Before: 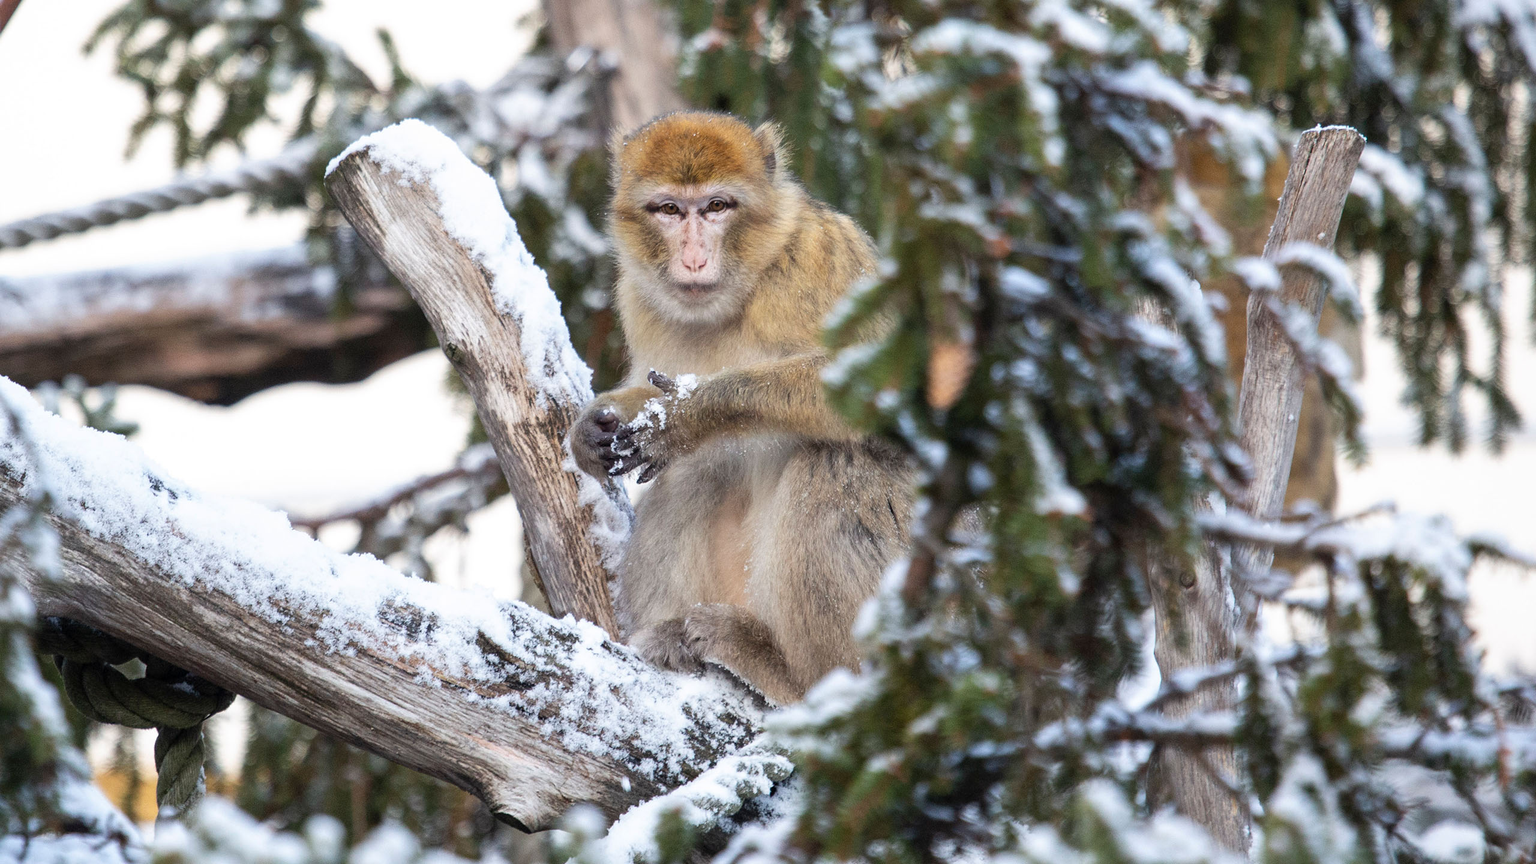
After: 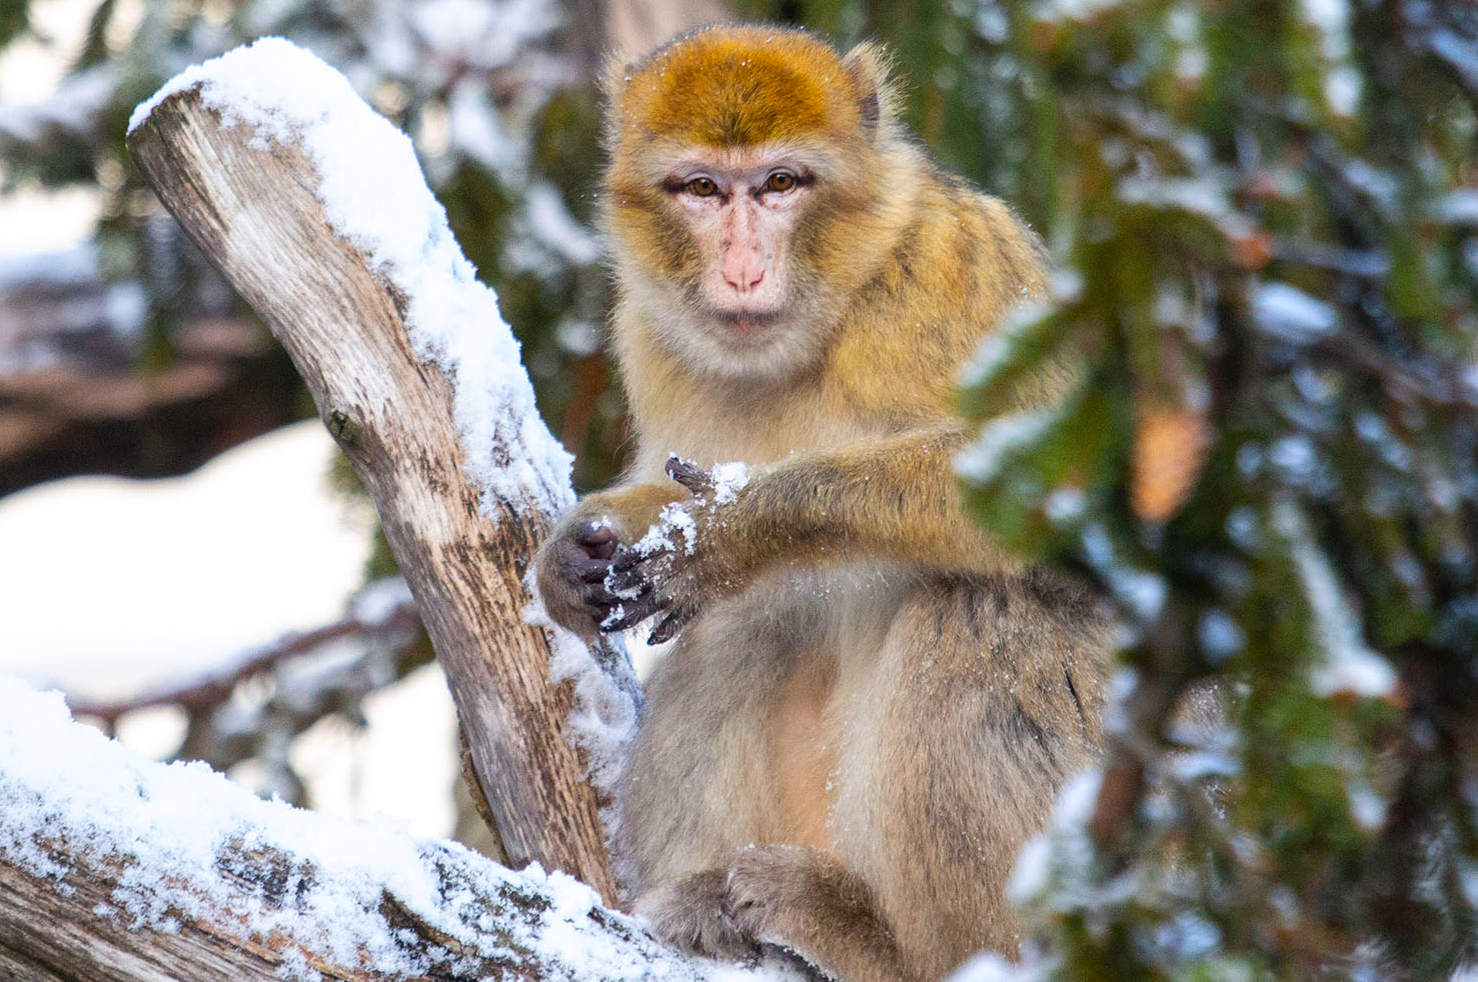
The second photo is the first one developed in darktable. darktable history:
crop: left 16.202%, top 11.208%, right 26.045%, bottom 20.557%
color balance rgb: linear chroma grading › global chroma 15%, perceptual saturation grading › global saturation 30%
